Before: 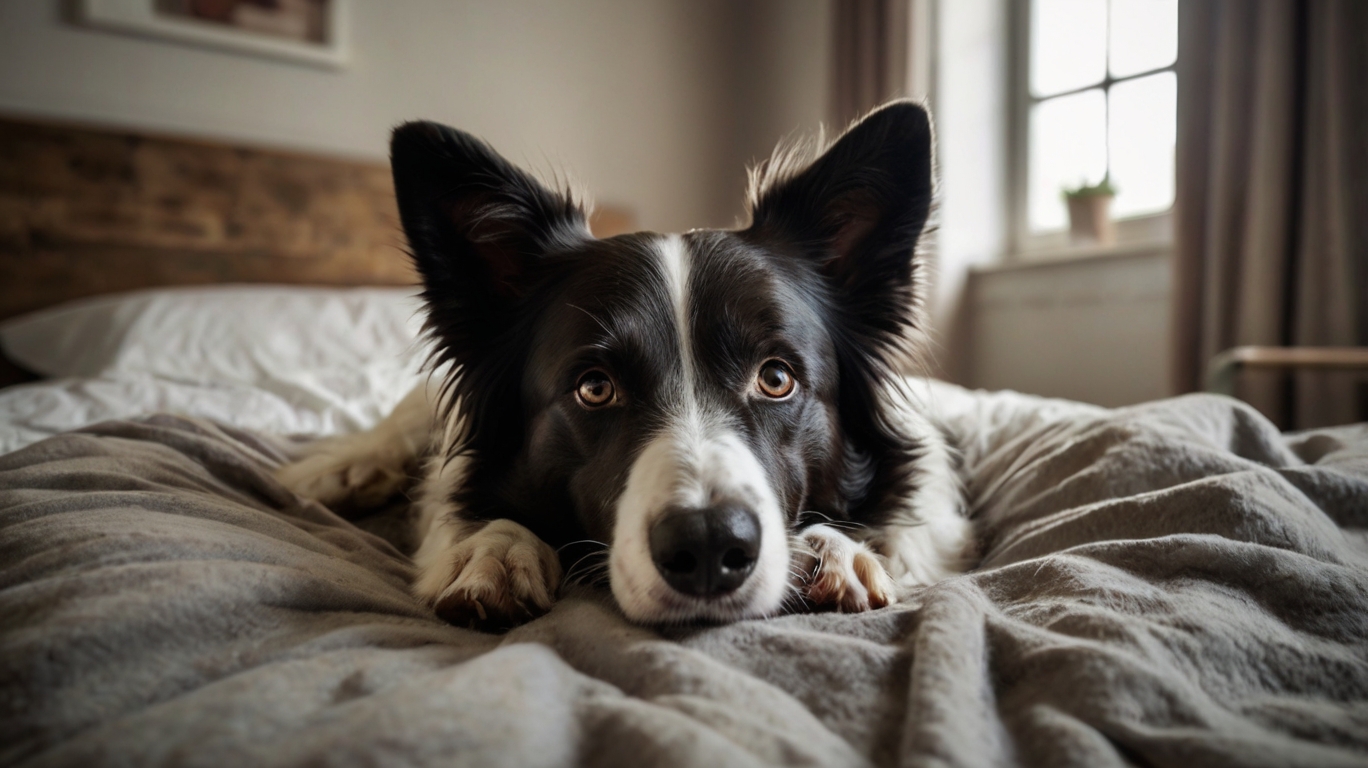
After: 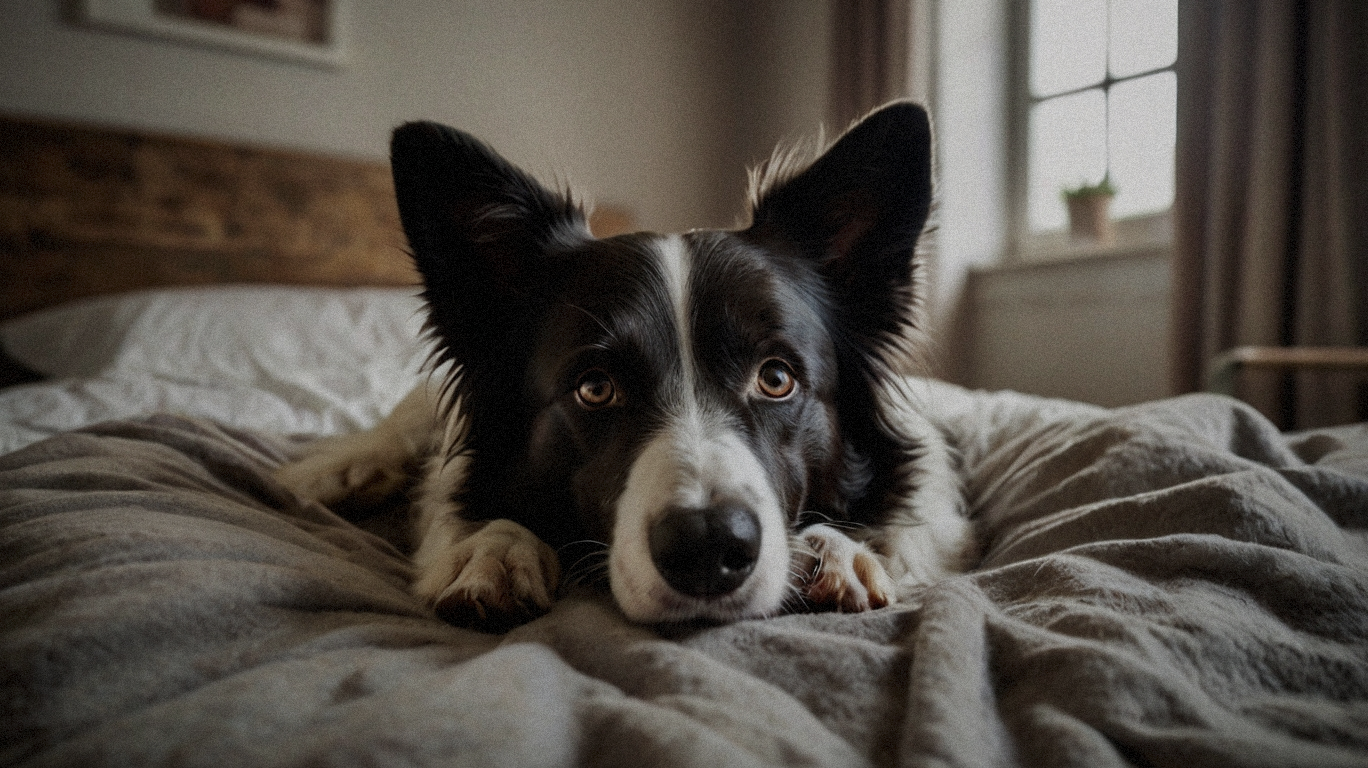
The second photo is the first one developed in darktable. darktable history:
exposure: black level correction 0, exposure -0.721 EV, compensate highlight preservation false
grain: mid-tones bias 0%
